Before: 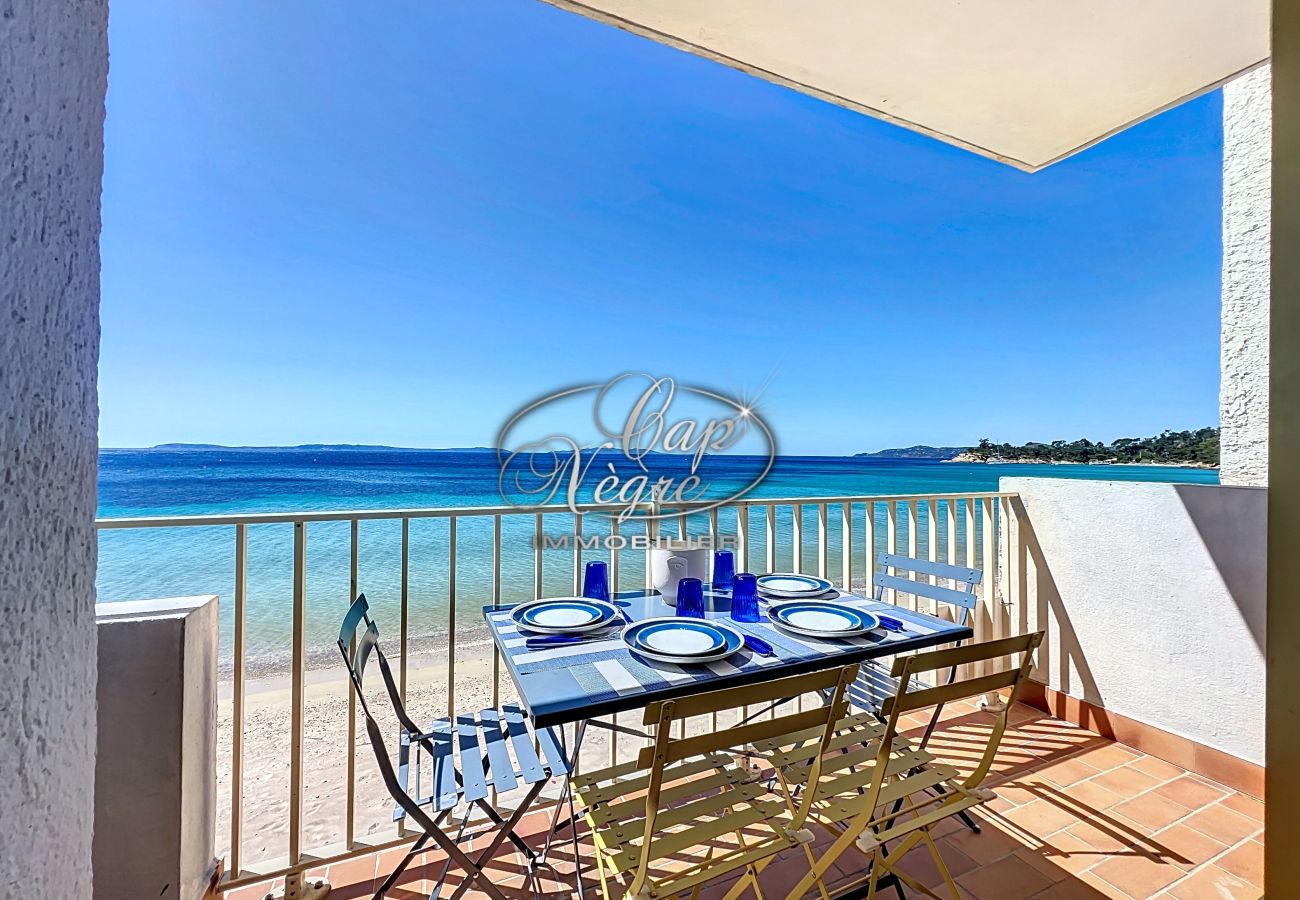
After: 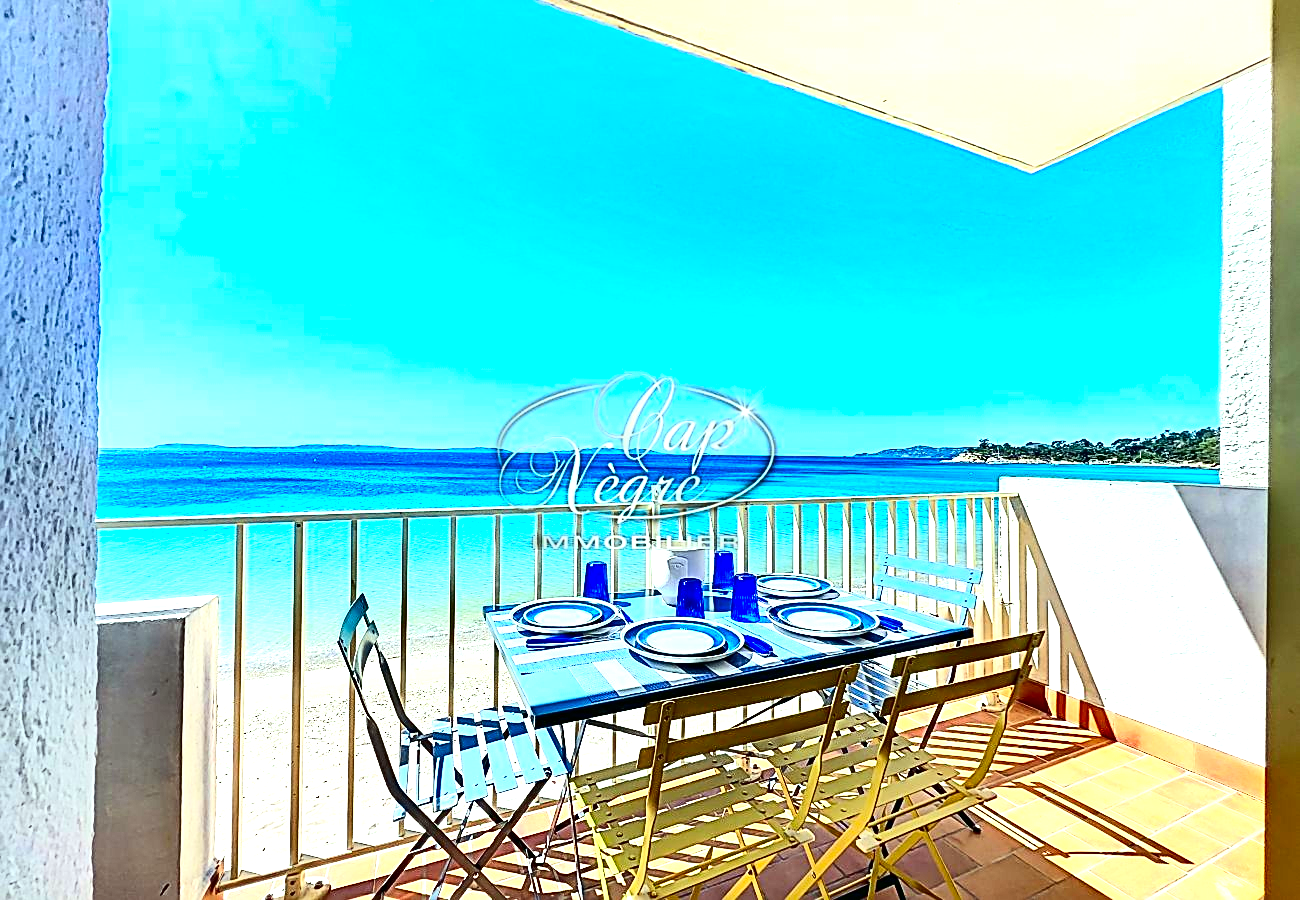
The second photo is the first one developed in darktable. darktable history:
exposure: black level correction 0, exposure 1.105 EV, compensate highlight preservation false
color correction: highlights a* -7.38, highlights b* 0.997, shadows a* -3.17, saturation 1.37
sharpen: on, module defaults
contrast brightness saturation: contrast 0.282
